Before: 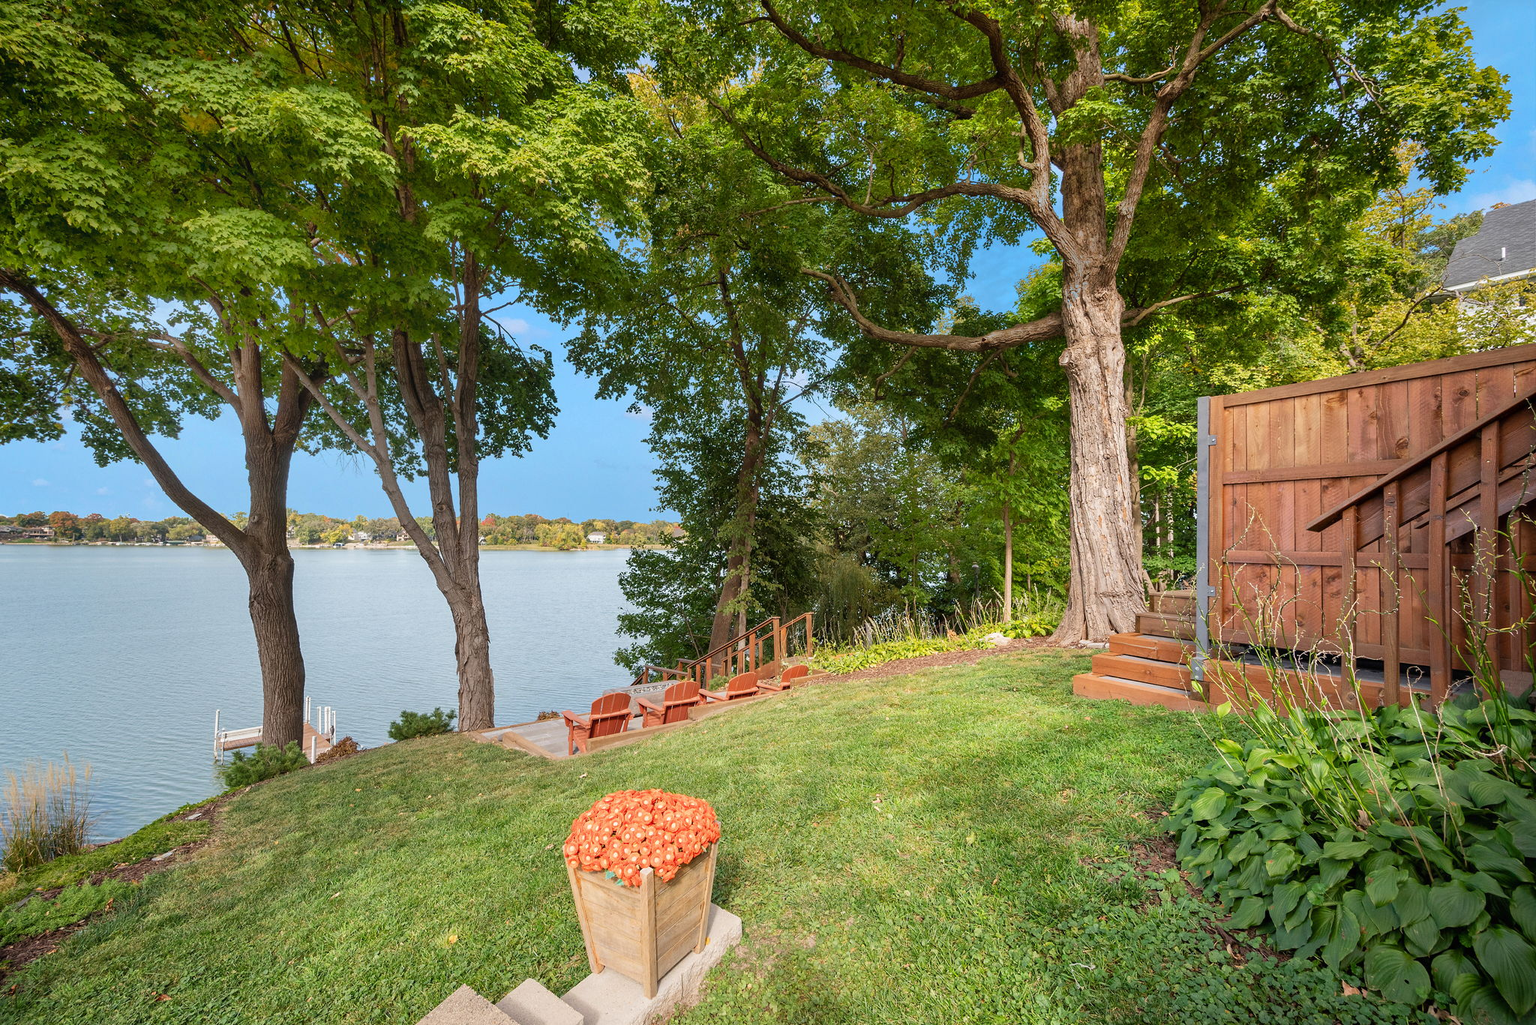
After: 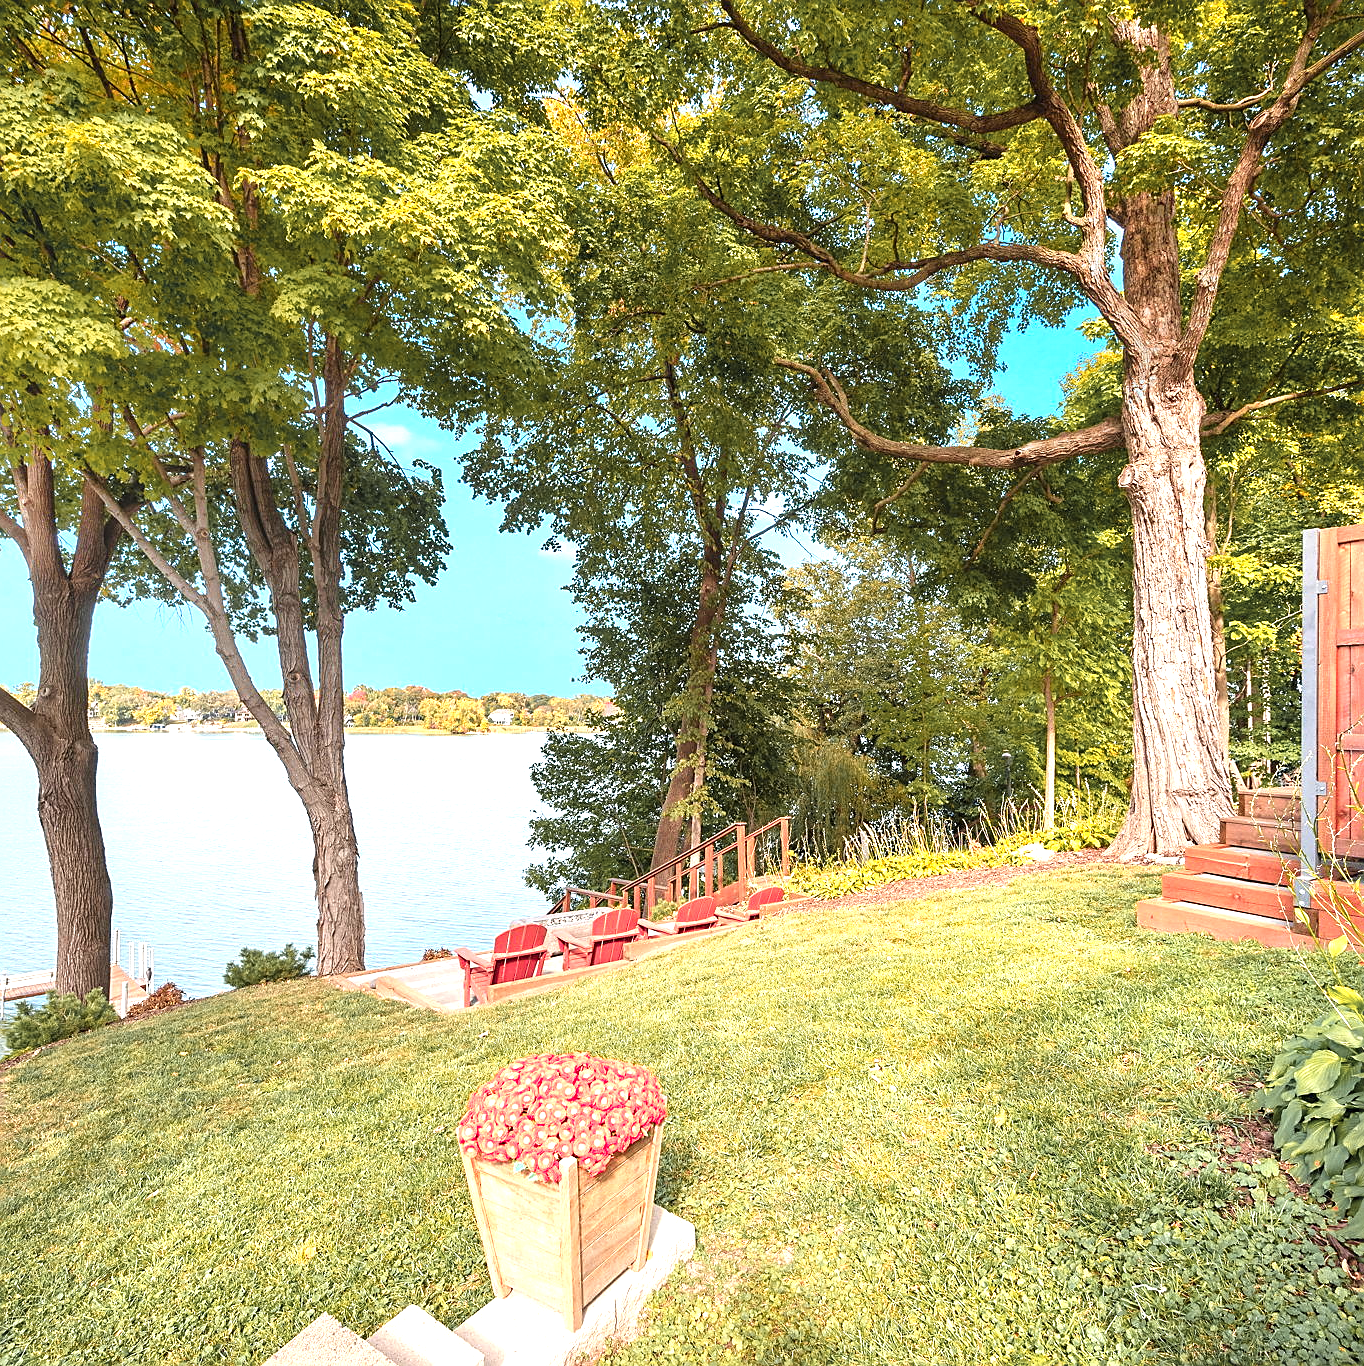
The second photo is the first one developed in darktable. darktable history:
sharpen: on, module defaults
crop and rotate: left 14.4%, right 18.978%
exposure: black level correction -0.002, exposure 1.115 EV, compensate highlight preservation false
color zones: curves: ch1 [(0.263, 0.53) (0.376, 0.287) (0.487, 0.512) (0.748, 0.547) (1, 0.513)]; ch2 [(0.262, 0.45) (0.751, 0.477)]
